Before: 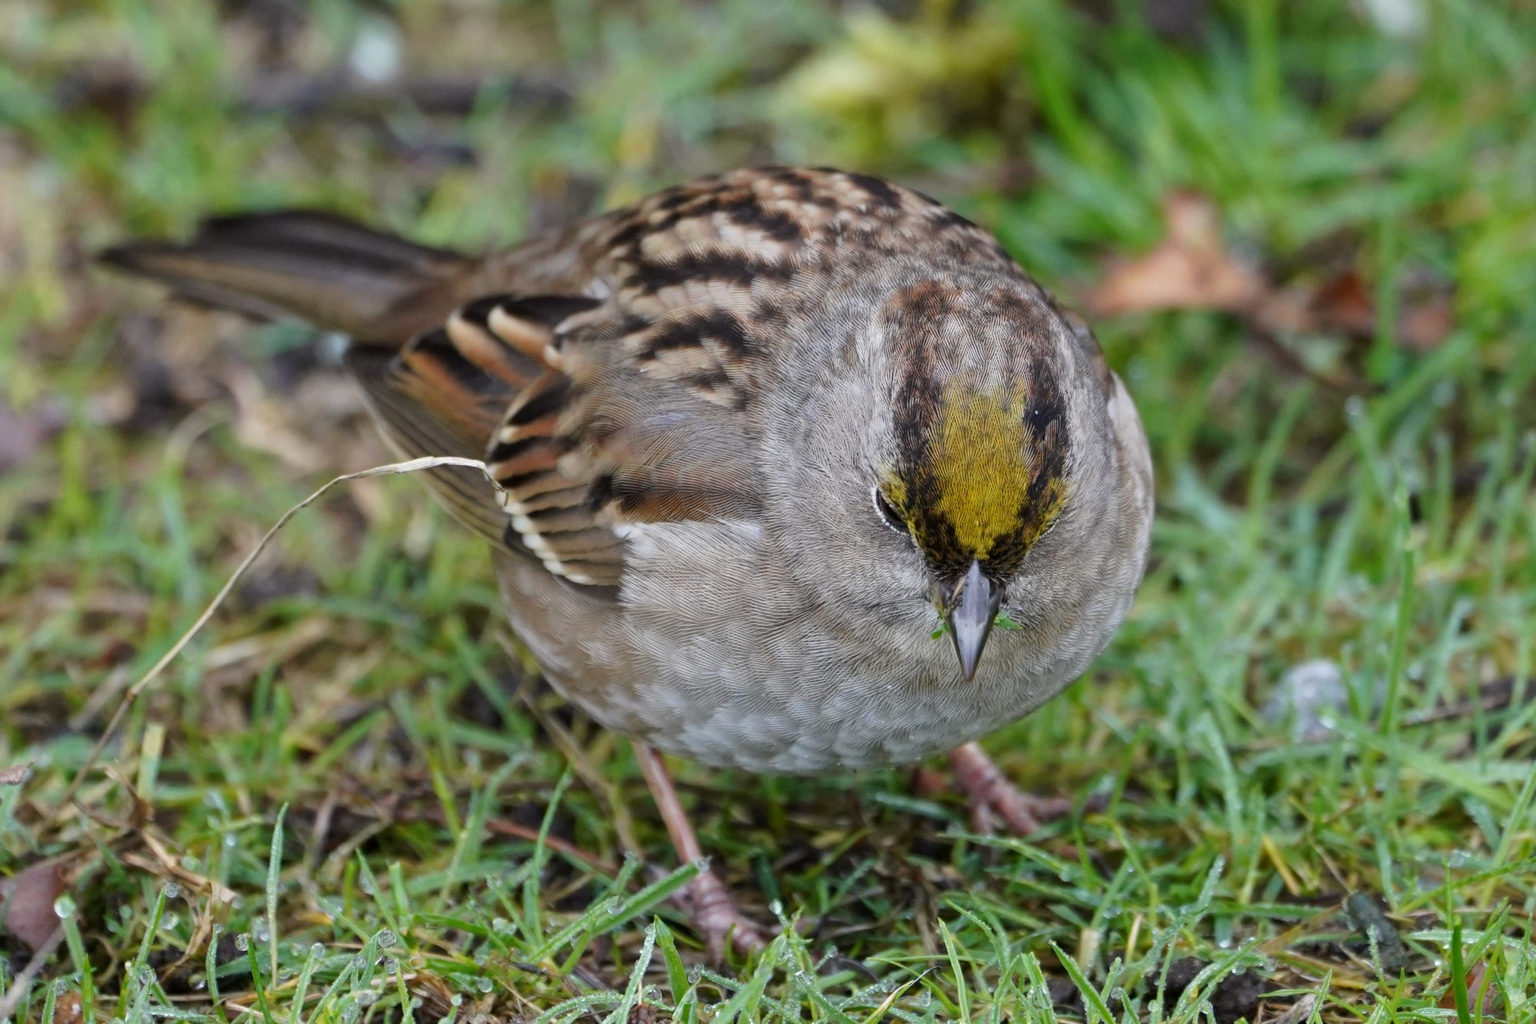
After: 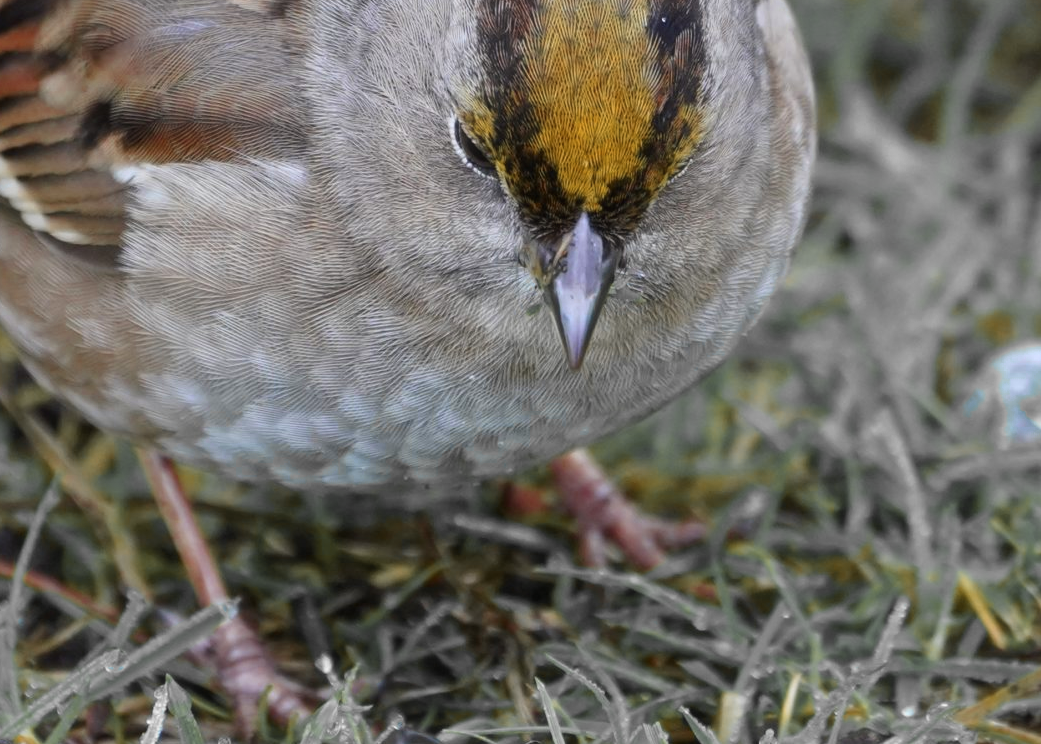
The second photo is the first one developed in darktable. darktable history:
crop: left 34.34%, top 38.859%, right 13.594%, bottom 5.256%
color zones: curves: ch0 [(0, 0.363) (0.128, 0.373) (0.25, 0.5) (0.402, 0.407) (0.521, 0.525) (0.63, 0.559) (0.729, 0.662) (0.867, 0.471)]; ch1 [(0, 0.515) (0.136, 0.618) (0.25, 0.5) (0.378, 0) (0.516, 0) (0.622, 0.593) (0.737, 0.819) (0.87, 0.593)]; ch2 [(0, 0.529) (0.128, 0.471) (0.282, 0.451) (0.386, 0.662) (0.516, 0.525) (0.633, 0.554) (0.75, 0.62) (0.875, 0.441)]
haze removal: strength -0.058, compatibility mode true, adaptive false
